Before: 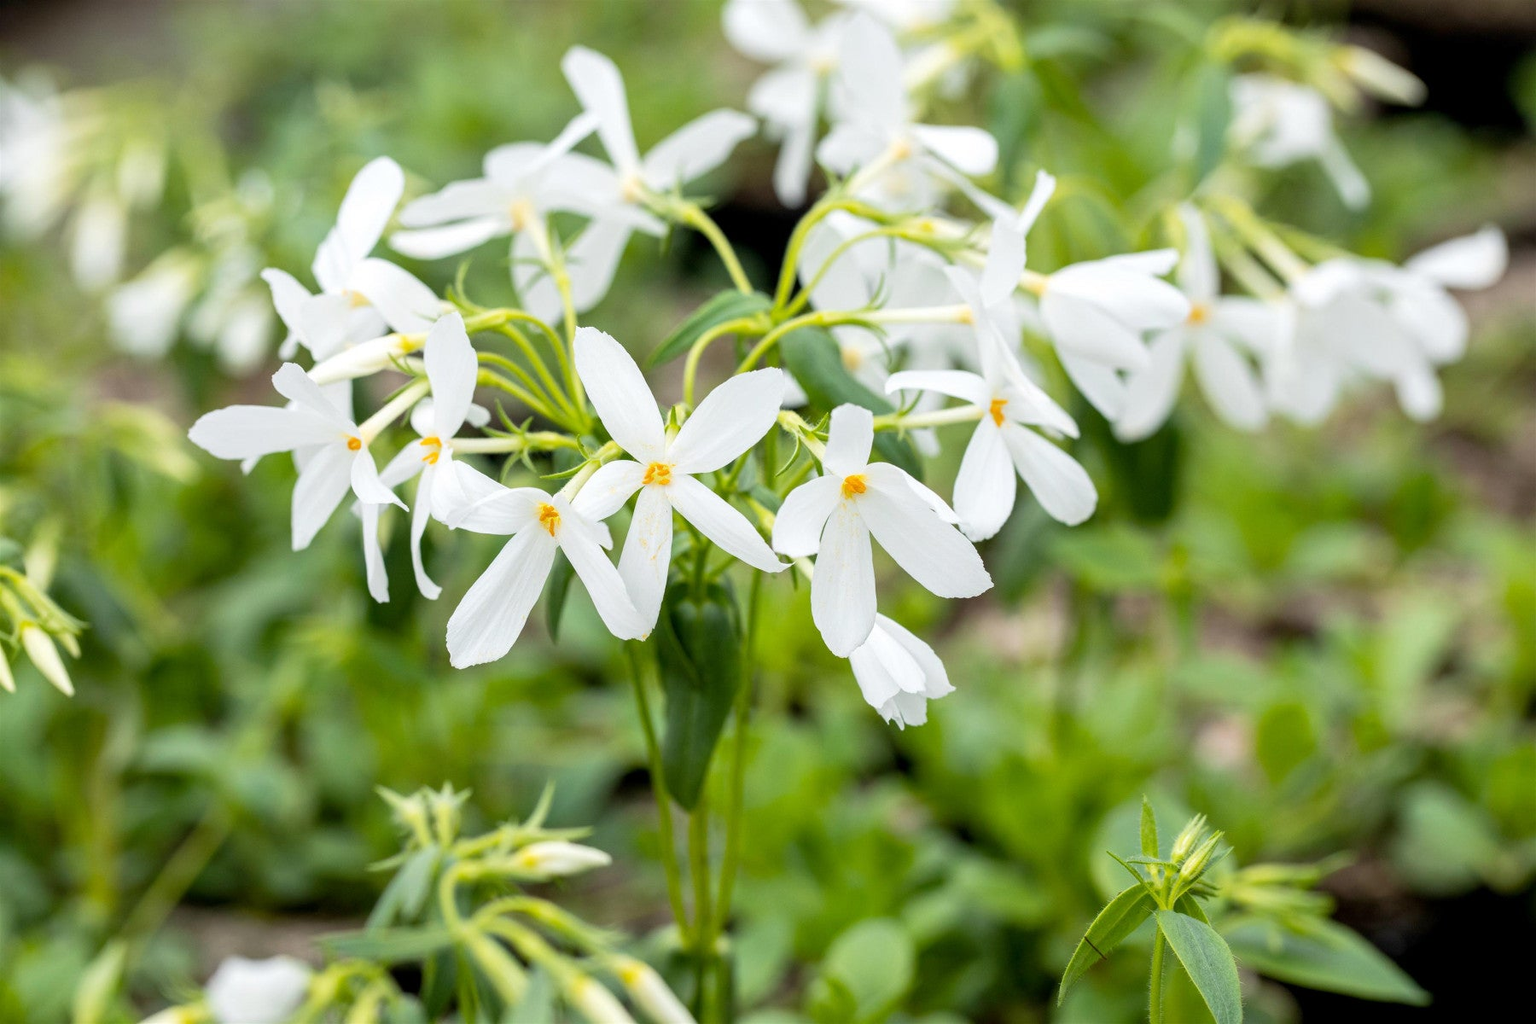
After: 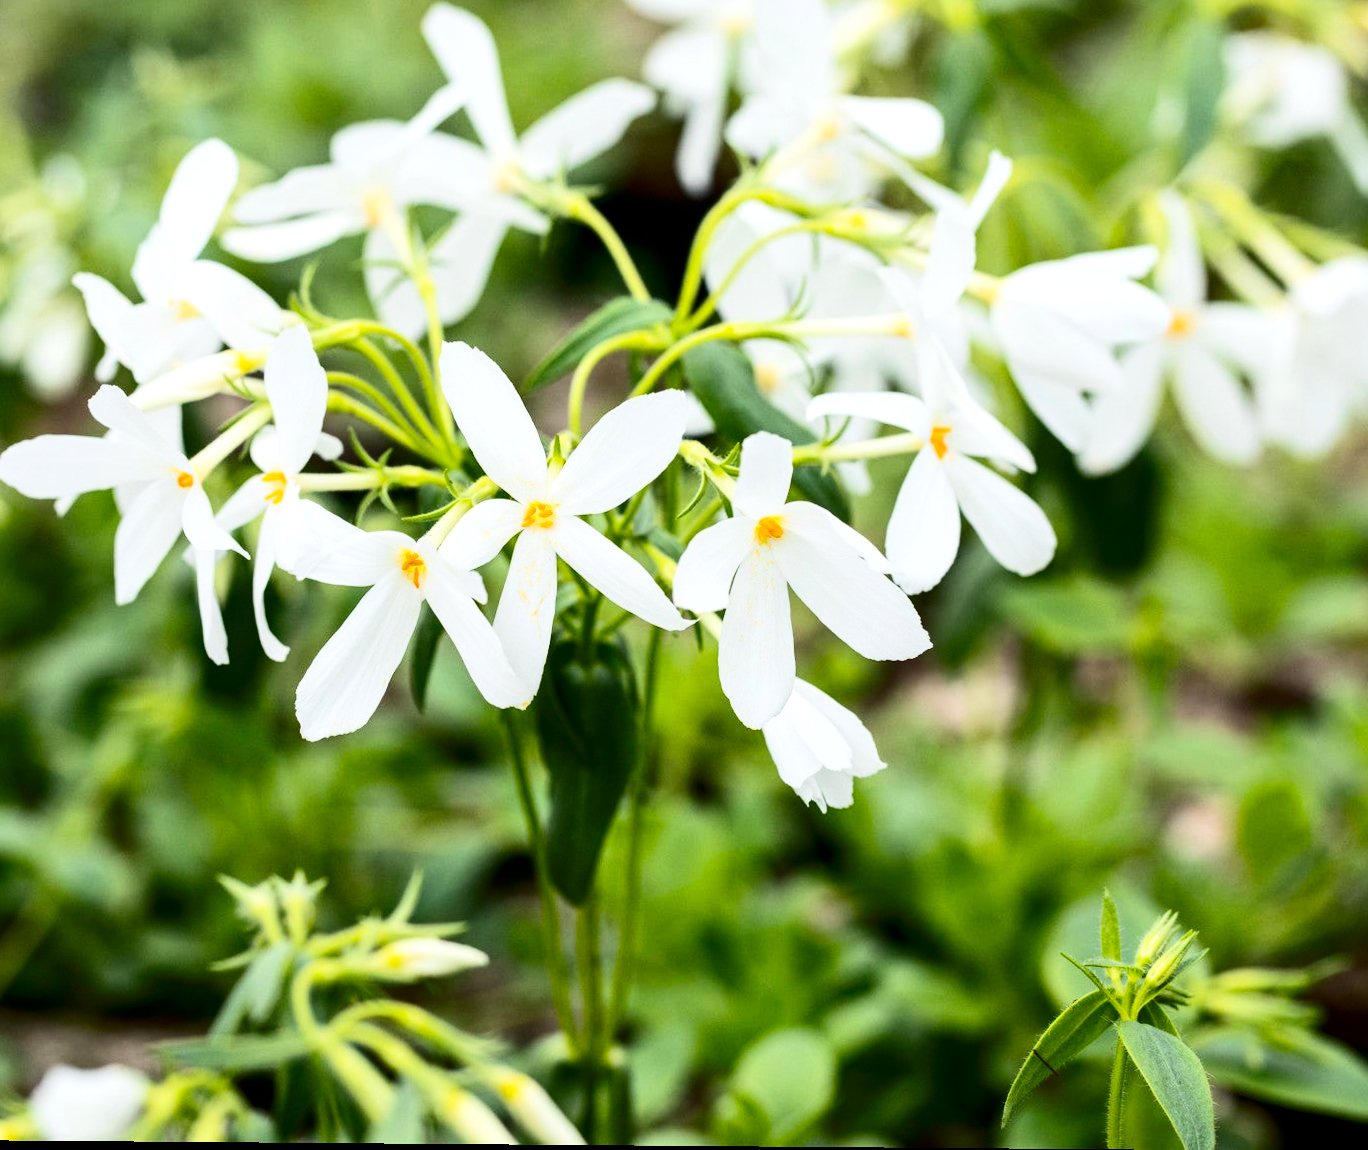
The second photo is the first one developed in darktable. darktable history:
contrast brightness saturation: contrast 0.32, brightness -0.08, saturation 0.17
crop and rotate: left 13.15%, top 5.251%, right 12.609%
rotate and perspective: lens shift (vertical) 0.048, lens shift (horizontal) -0.024, automatic cropping off
shadows and highlights: shadows 12, white point adjustment 1.2, highlights -0.36, soften with gaussian
